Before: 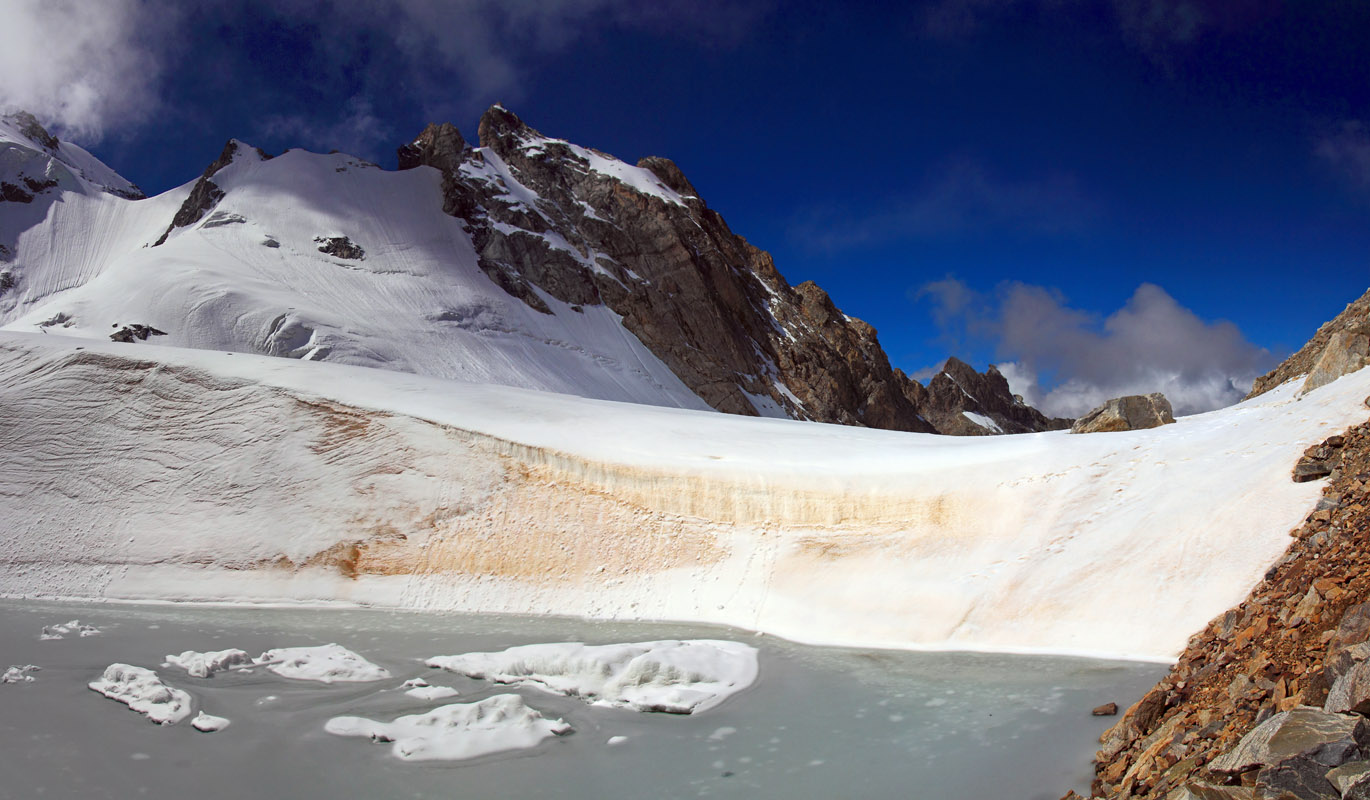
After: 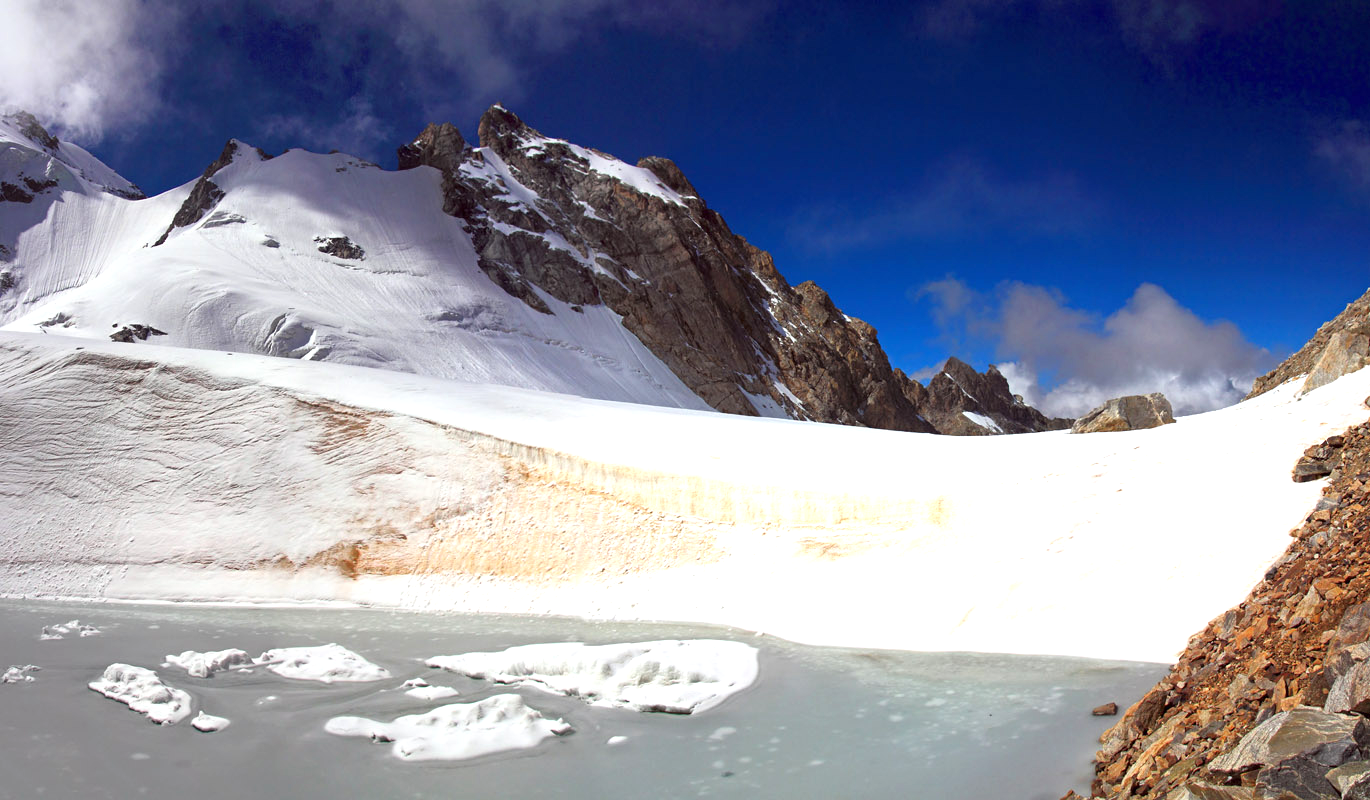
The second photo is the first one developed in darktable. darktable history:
exposure: exposure -0.043 EV, compensate exposure bias true, compensate highlight preservation false
